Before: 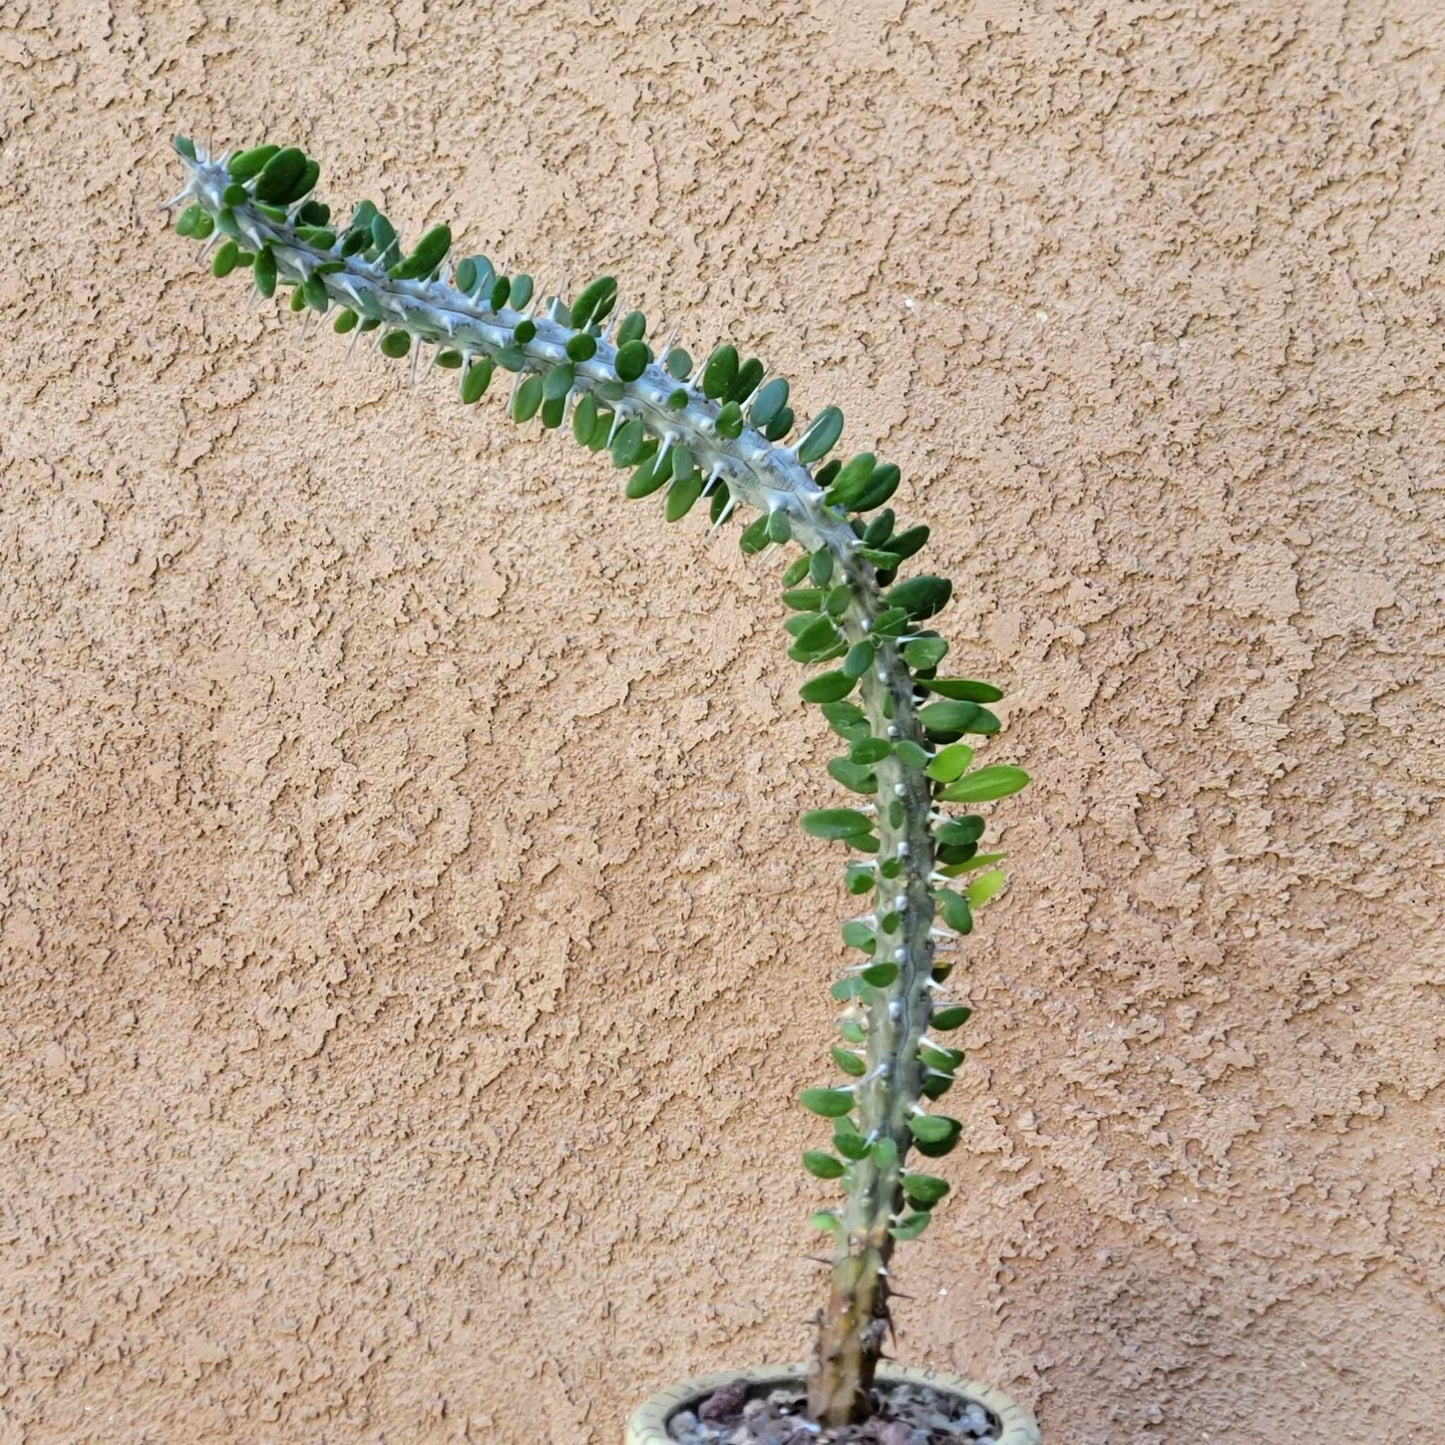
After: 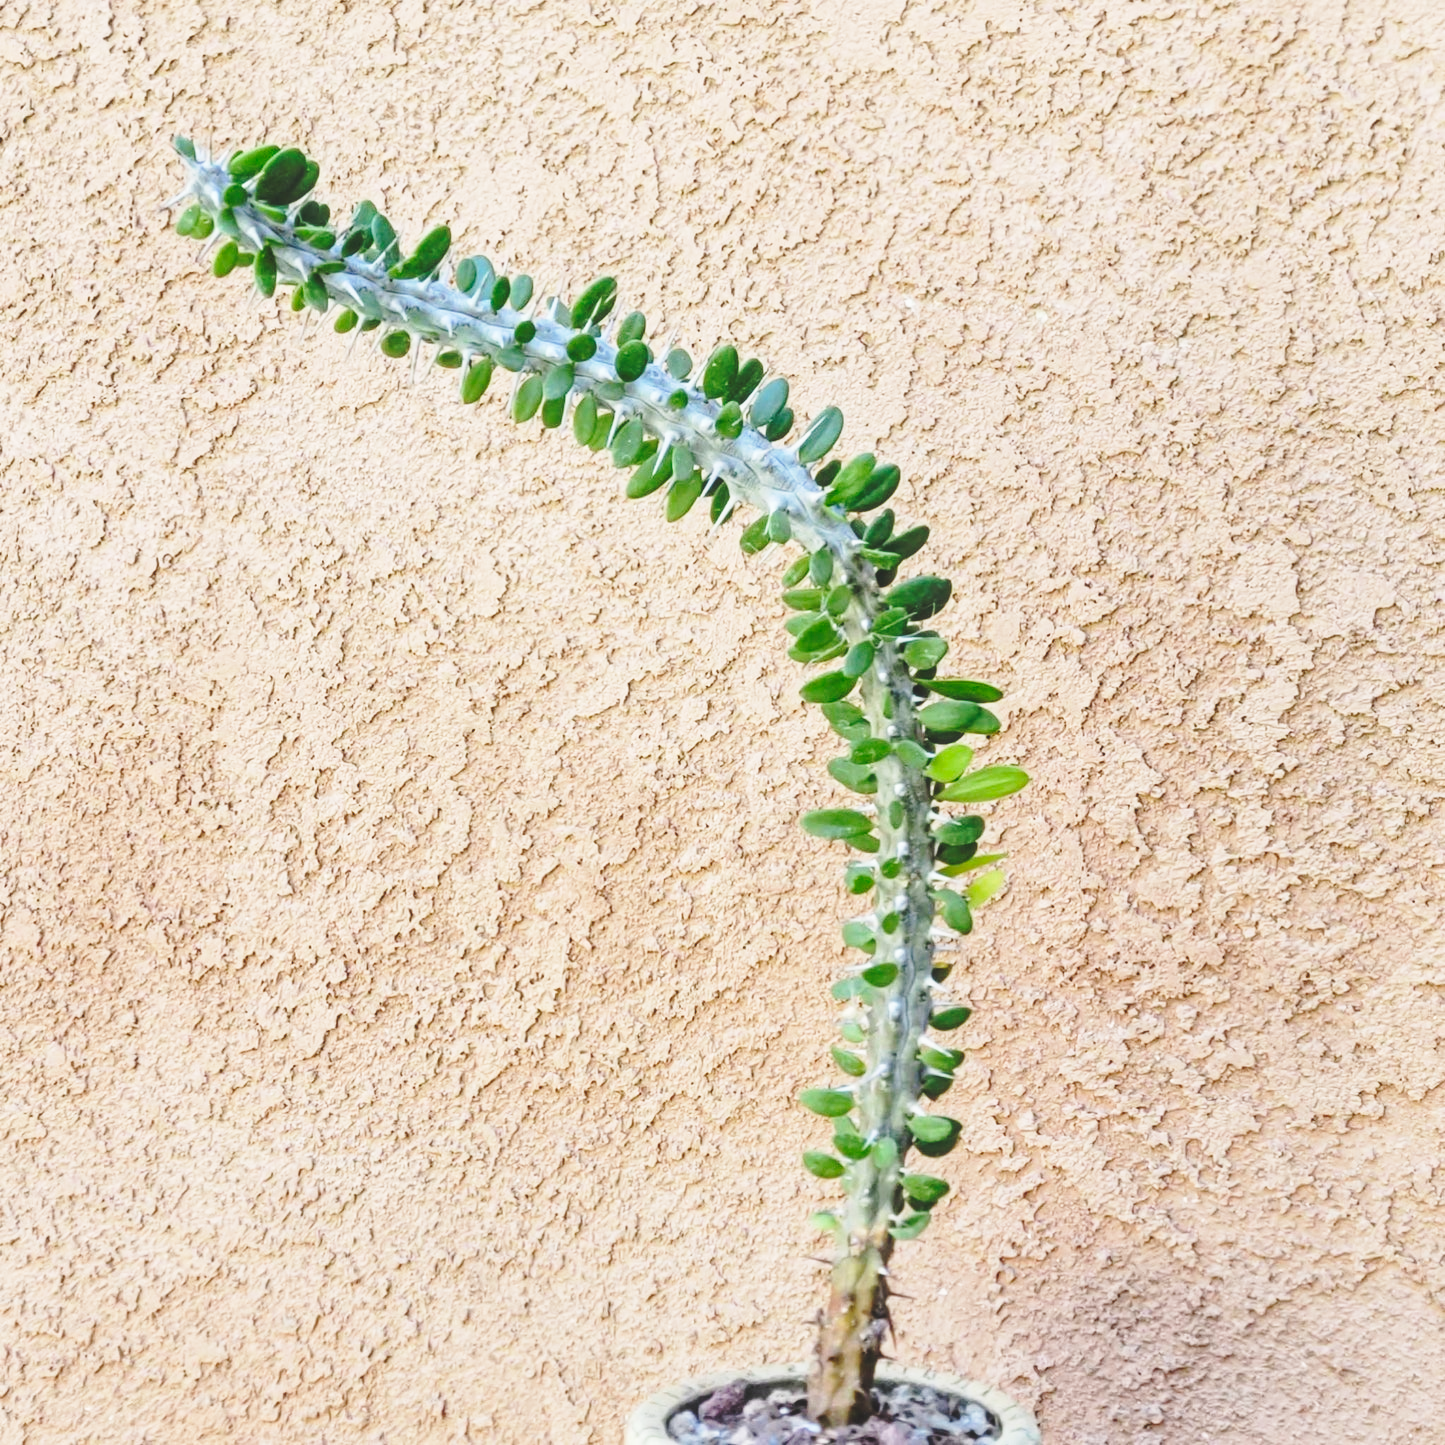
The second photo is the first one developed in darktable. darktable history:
local contrast: highlights 45%, shadows 6%, detail 100%
base curve: curves: ch0 [(0, 0) (0.028, 0.03) (0.121, 0.232) (0.46, 0.748) (0.859, 0.968) (1, 1)], preserve colors none
